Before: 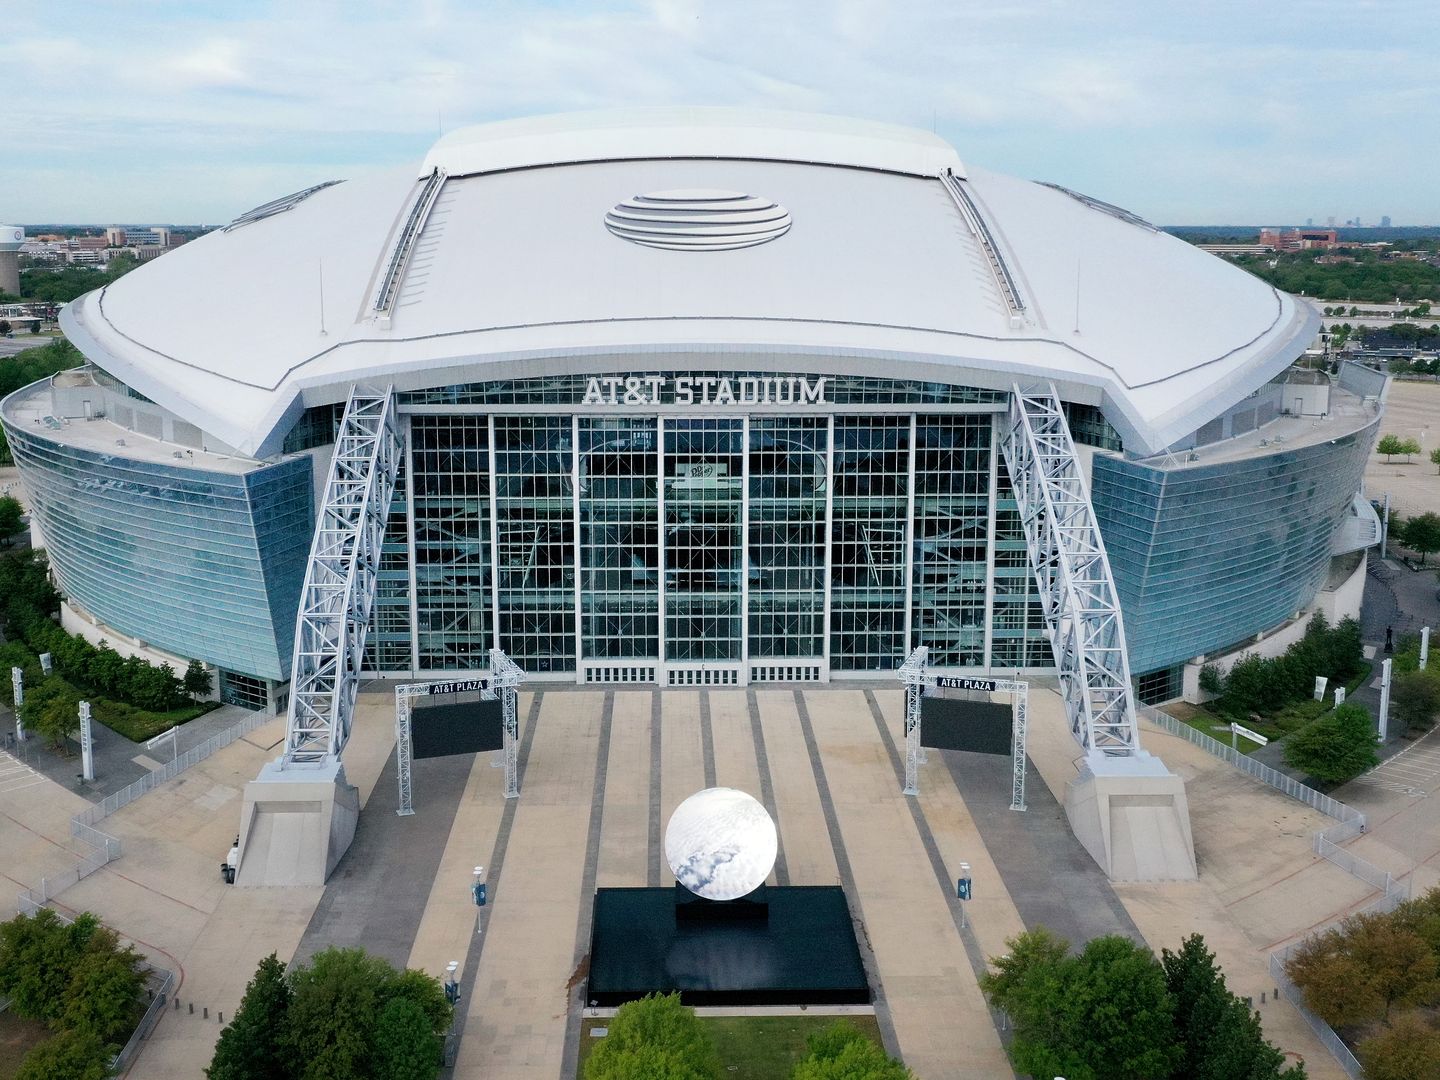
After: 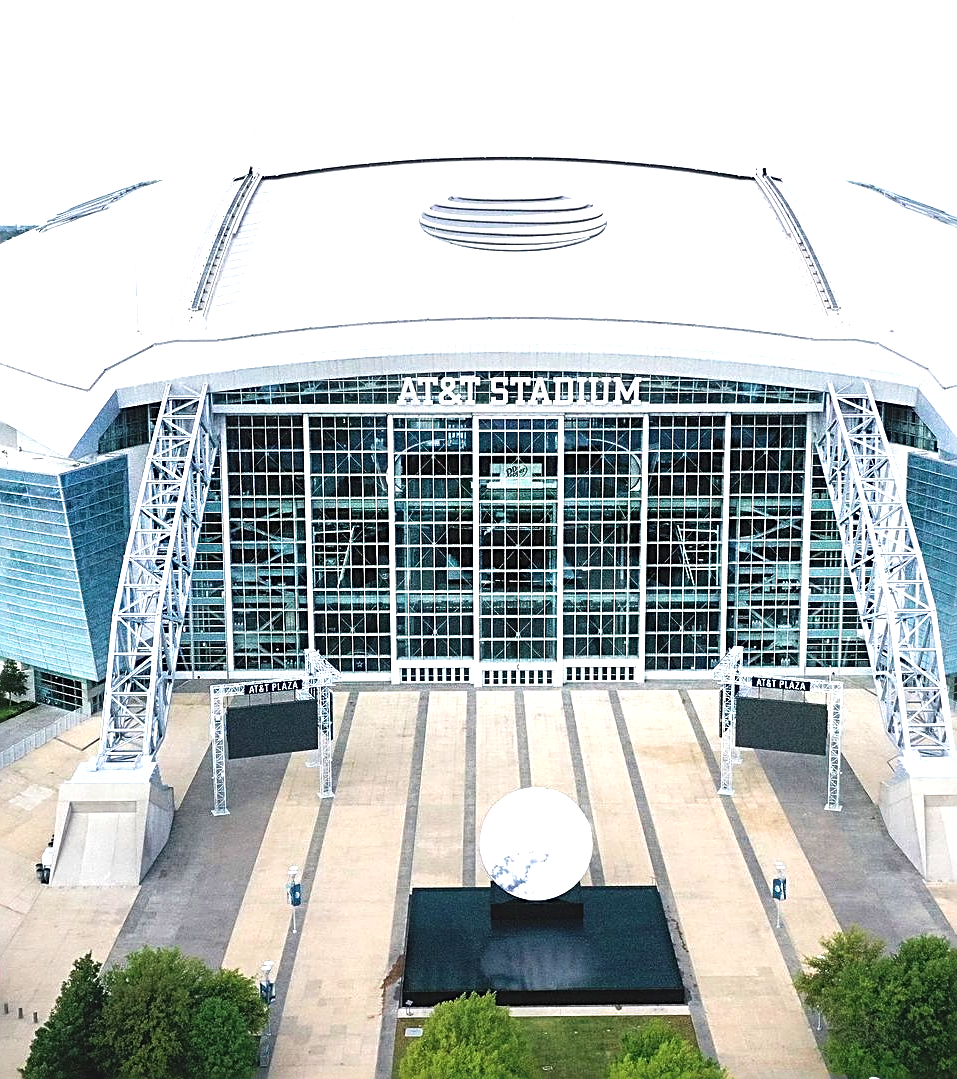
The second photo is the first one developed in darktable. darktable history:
local contrast: highlights 103%, shadows 99%, detail 119%, midtone range 0.2
exposure: black level correction -0.005, exposure 1.008 EV, compensate highlight preservation false
contrast brightness saturation: saturation -0.02
velvia: strength 15.38%
crop and rotate: left 12.86%, right 20.623%
sharpen: radius 2.556, amount 0.641
